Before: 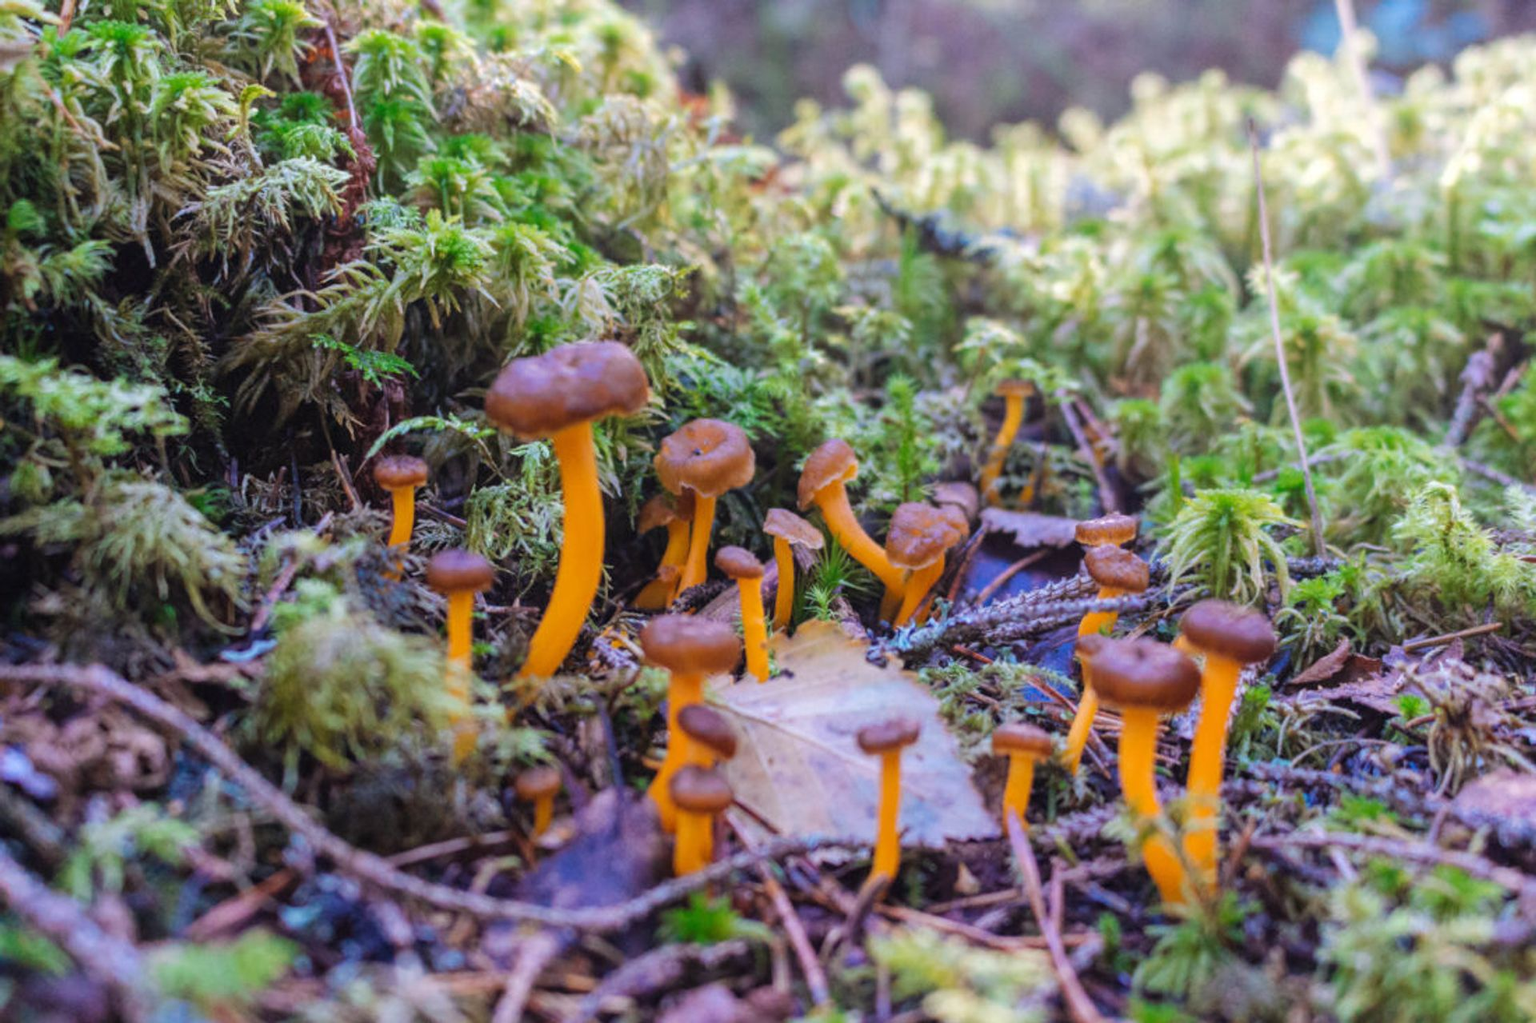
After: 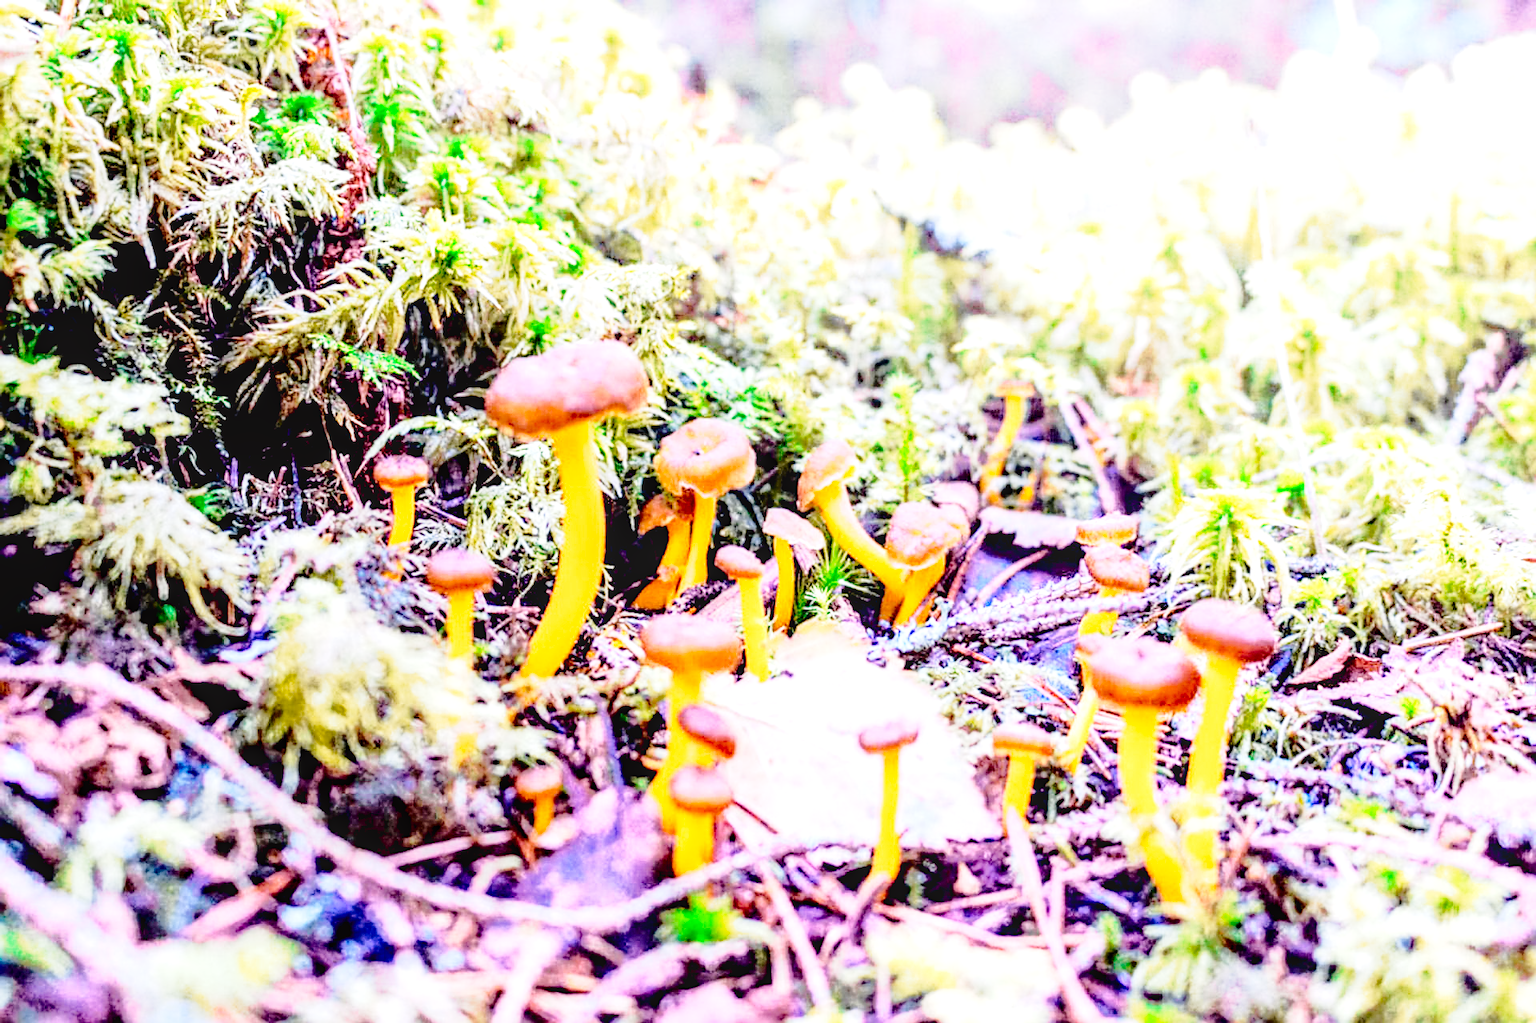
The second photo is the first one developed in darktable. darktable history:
sharpen: on, module defaults
exposure: black level correction 0.015, exposure 1.79 EV, compensate exposure bias true, compensate highlight preservation false
base curve: curves: ch0 [(0, 0) (0.028, 0.03) (0.121, 0.232) (0.46, 0.748) (0.859, 0.968) (1, 1)], exposure shift 0.01, preserve colors none
tone curve: curves: ch0 [(0, 0) (0.104, 0.061) (0.239, 0.201) (0.327, 0.317) (0.401, 0.443) (0.489, 0.566) (0.65, 0.68) (0.832, 0.858) (1, 0.977)]; ch1 [(0, 0) (0.161, 0.092) (0.35, 0.33) (0.379, 0.401) (0.447, 0.476) (0.495, 0.499) (0.515, 0.518) (0.534, 0.557) (0.602, 0.625) (0.712, 0.706) (1, 1)]; ch2 [(0, 0) (0.359, 0.372) (0.437, 0.437) (0.502, 0.501) (0.55, 0.534) (0.592, 0.601) (0.647, 0.64) (1, 1)], color space Lab, independent channels, preserve colors none
local contrast: on, module defaults
